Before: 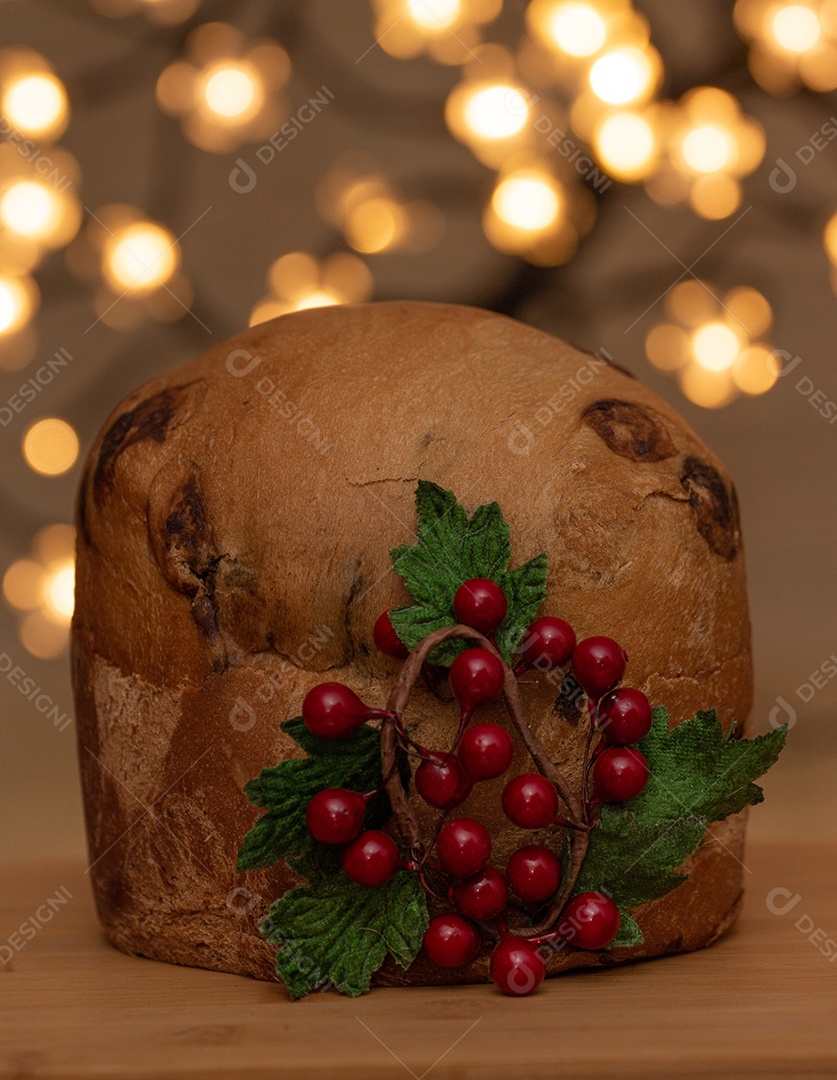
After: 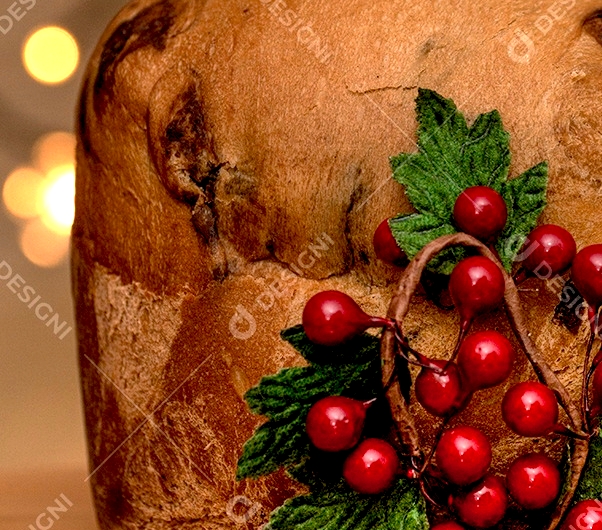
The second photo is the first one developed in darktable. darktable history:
crop: top 36.337%, right 27.981%, bottom 14.515%
shadows and highlights: shadows 53.2, highlights color adjustment 49.13%, soften with gaussian
base curve: curves: ch0 [(0.017, 0) (0.425, 0.441) (0.844, 0.933) (1, 1)], preserve colors none
local contrast: highlights 103%, shadows 101%, detail 131%, midtone range 0.2
exposure: black level correction 0, exposure 1.099 EV, compensate highlight preservation false
